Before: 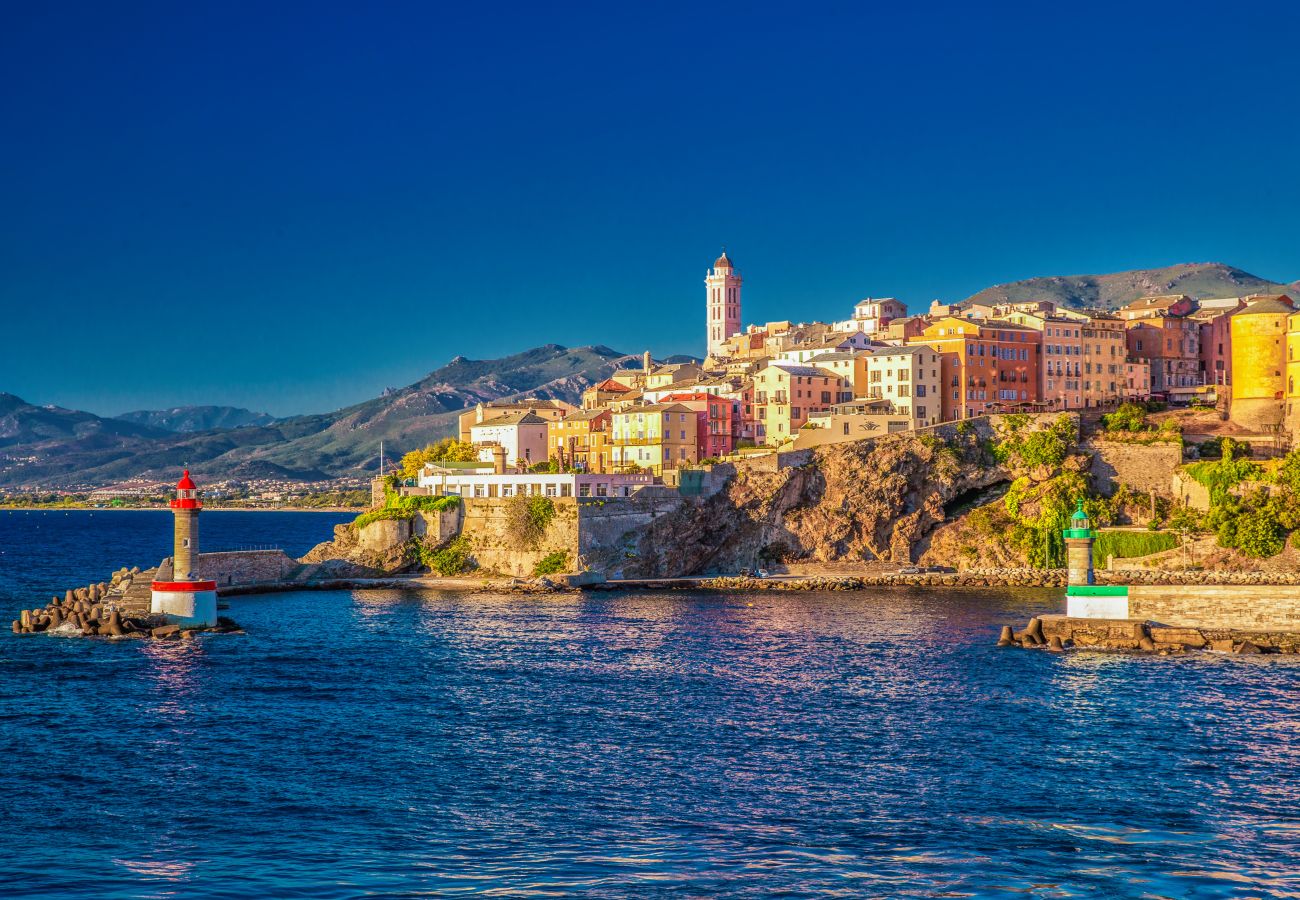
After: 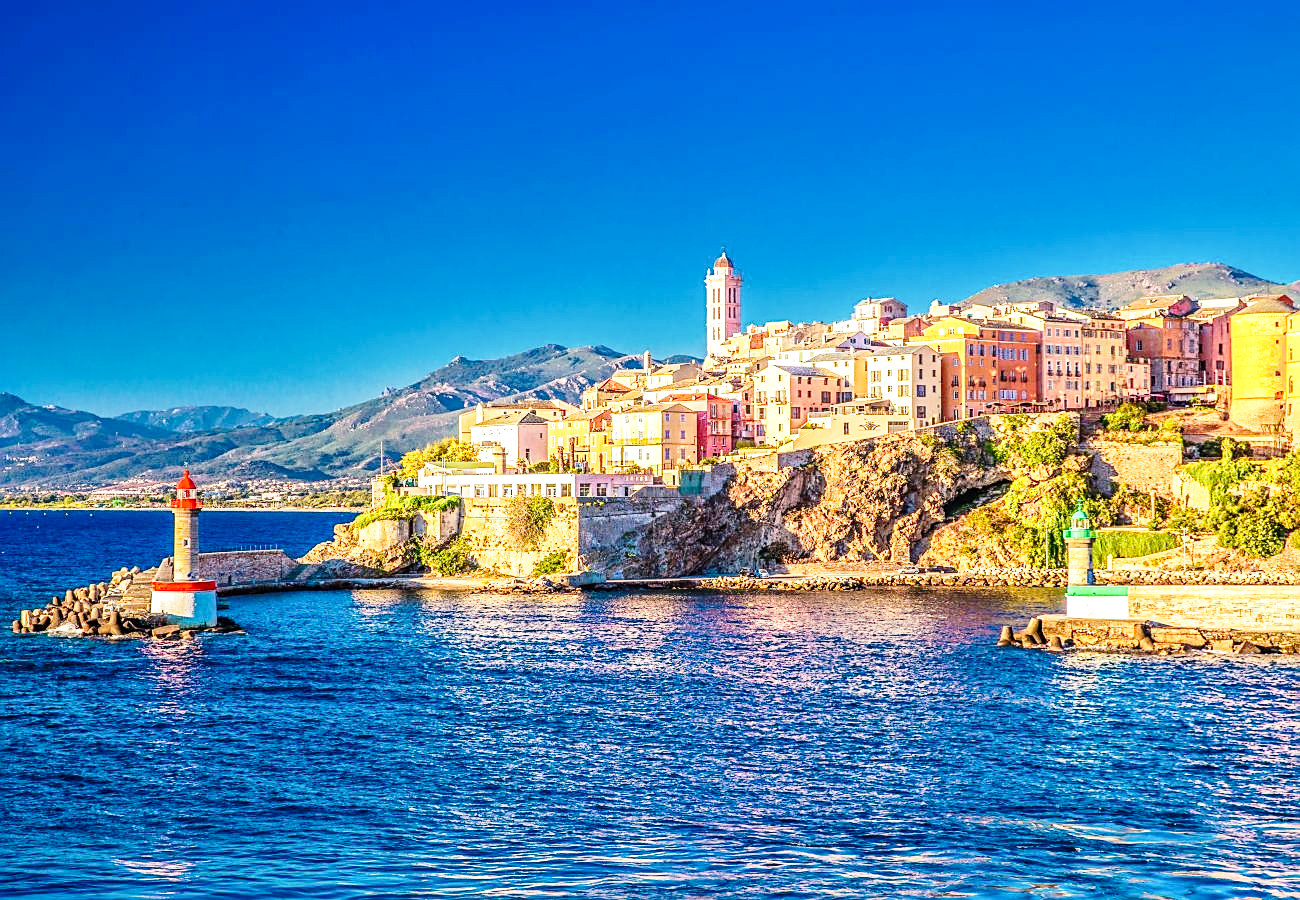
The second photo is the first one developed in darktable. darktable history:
sharpen: on, module defaults
exposure: black level correction 0.001, exposure 0.5 EV, compensate exposure bias true, compensate highlight preservation false
base curve: curves: ch0 [(0, 0) (0.028, 0.03) (0.121, 0.232) (0.46, 0.748) (0.859, 0.968) (1, 1)], preserve colors none
